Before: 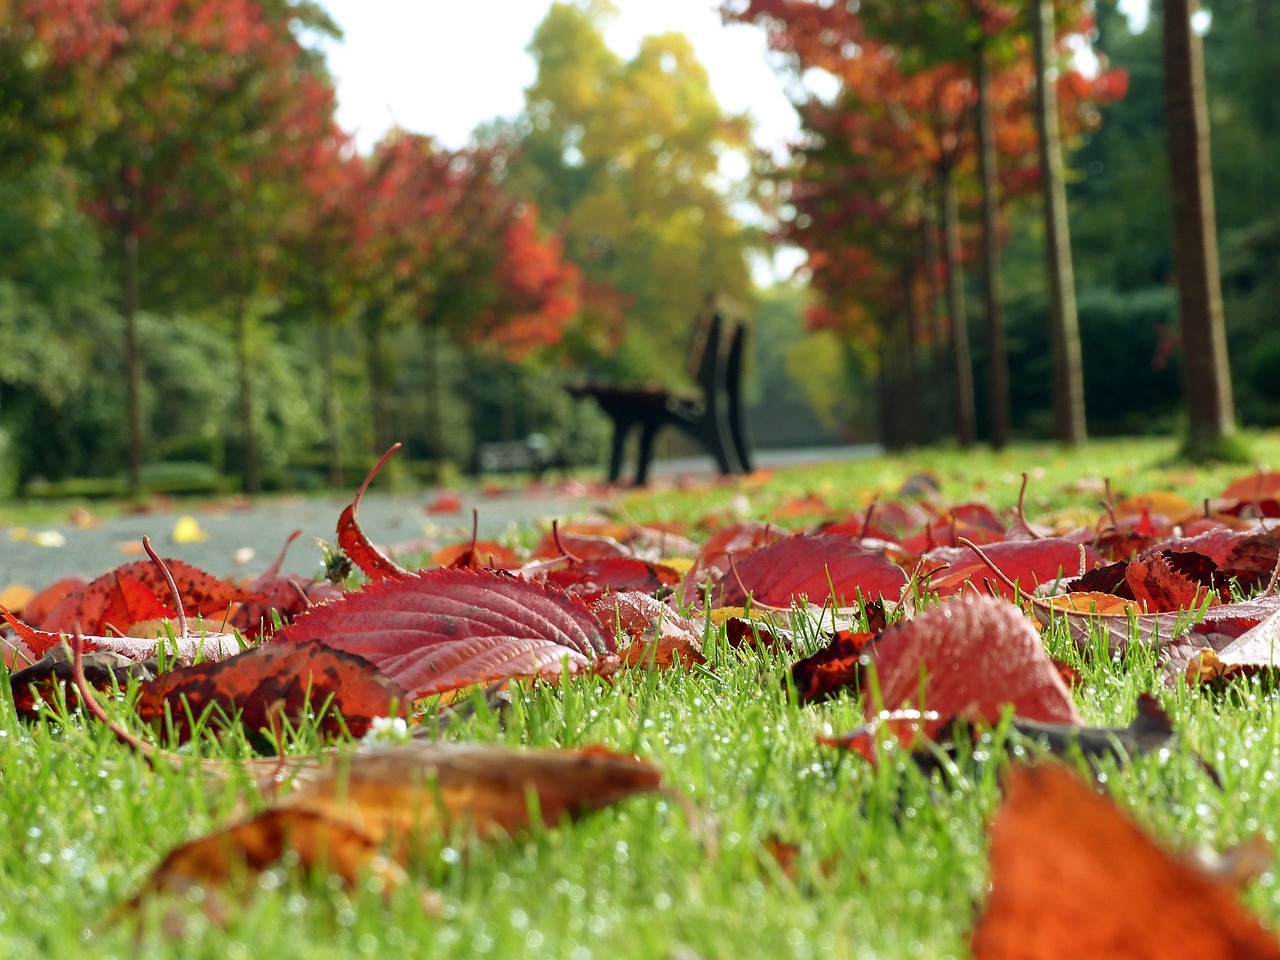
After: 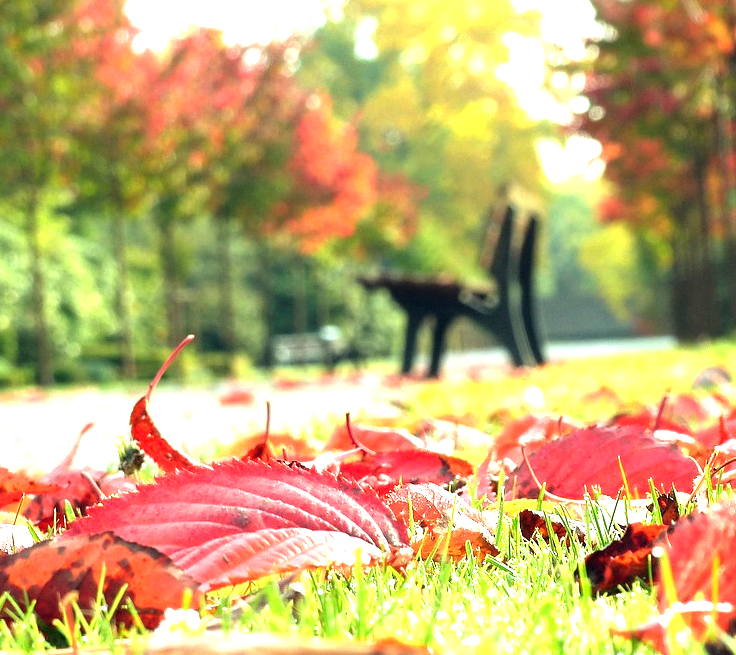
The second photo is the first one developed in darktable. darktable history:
base curve: curves: ch0 [(0, 0) (0.472, 0.455) (1, 1)], preserve colors none
crop: left 16.247%, top 11.268%, right 26.221%, bottom 20.443%
tone equalizer: -8 EV -0.449 EV, -7 EV -0.375 EV, -6 EV -0.324 EV, -5 EV -0.218 EV, -3 EV 0.196 EV, -2 EV 0.357 EV, -1 EV 0.408 EV, +0 EV 0.404 EV, smoothing 1
exposure: black level correction 0, exposure 1.384 EV, compensate exposure bias true, compensate highlight preservation false
